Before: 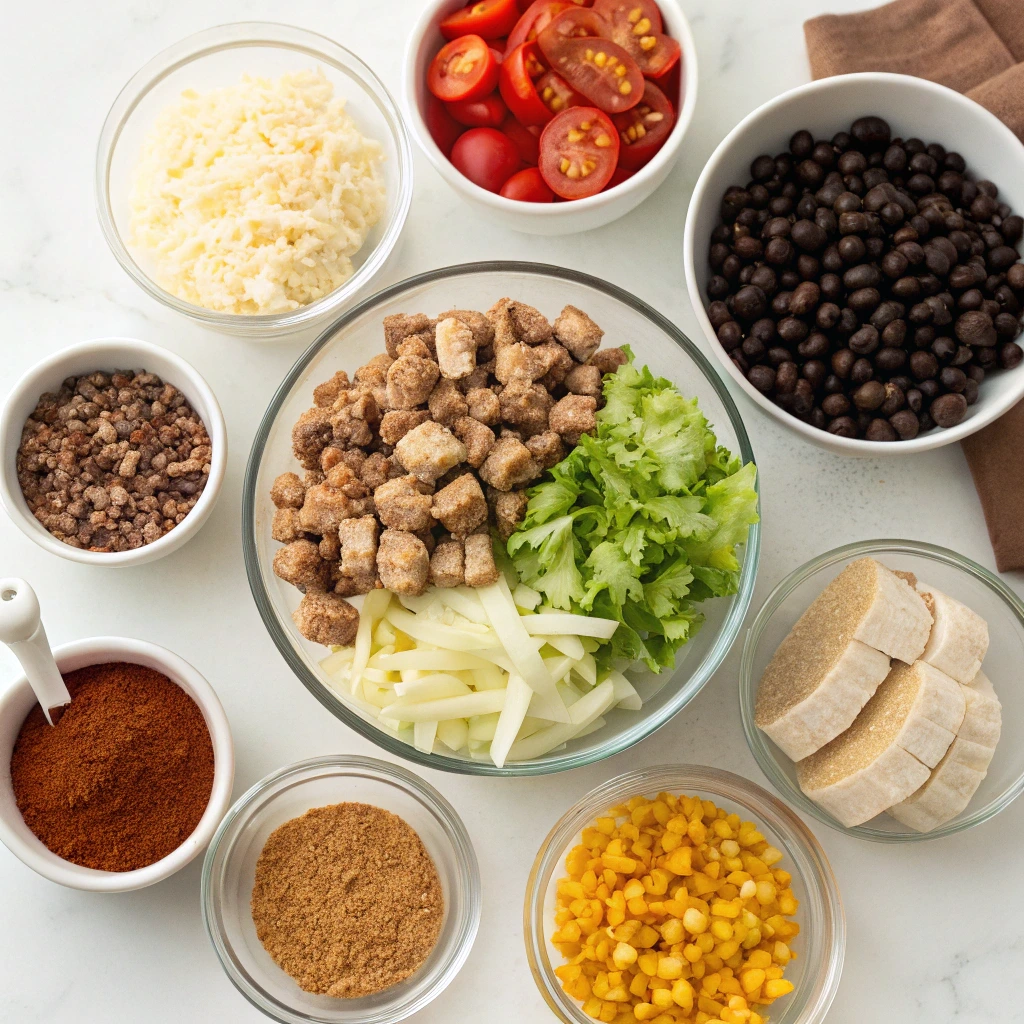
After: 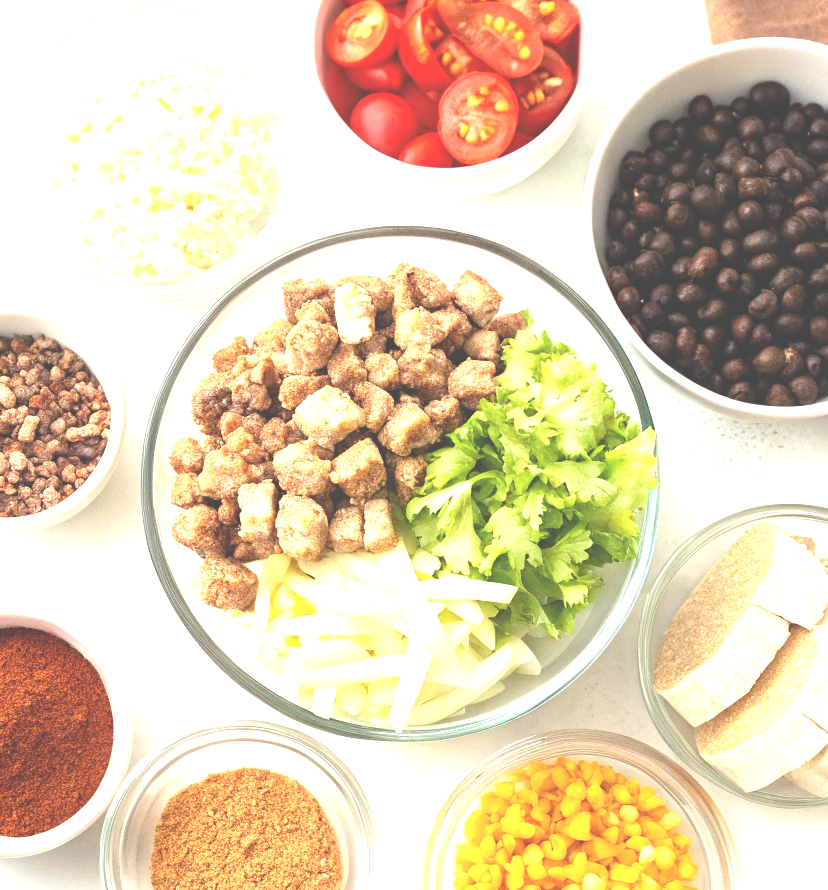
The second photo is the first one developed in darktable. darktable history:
crop: left 9.929%, top 3.475%, right 9.188%, bottom 9.529%
exposure: black level correction -0.023, exposure 1.397 EV, compensate highlight preservation false
tone equalizer: on, module defaults
